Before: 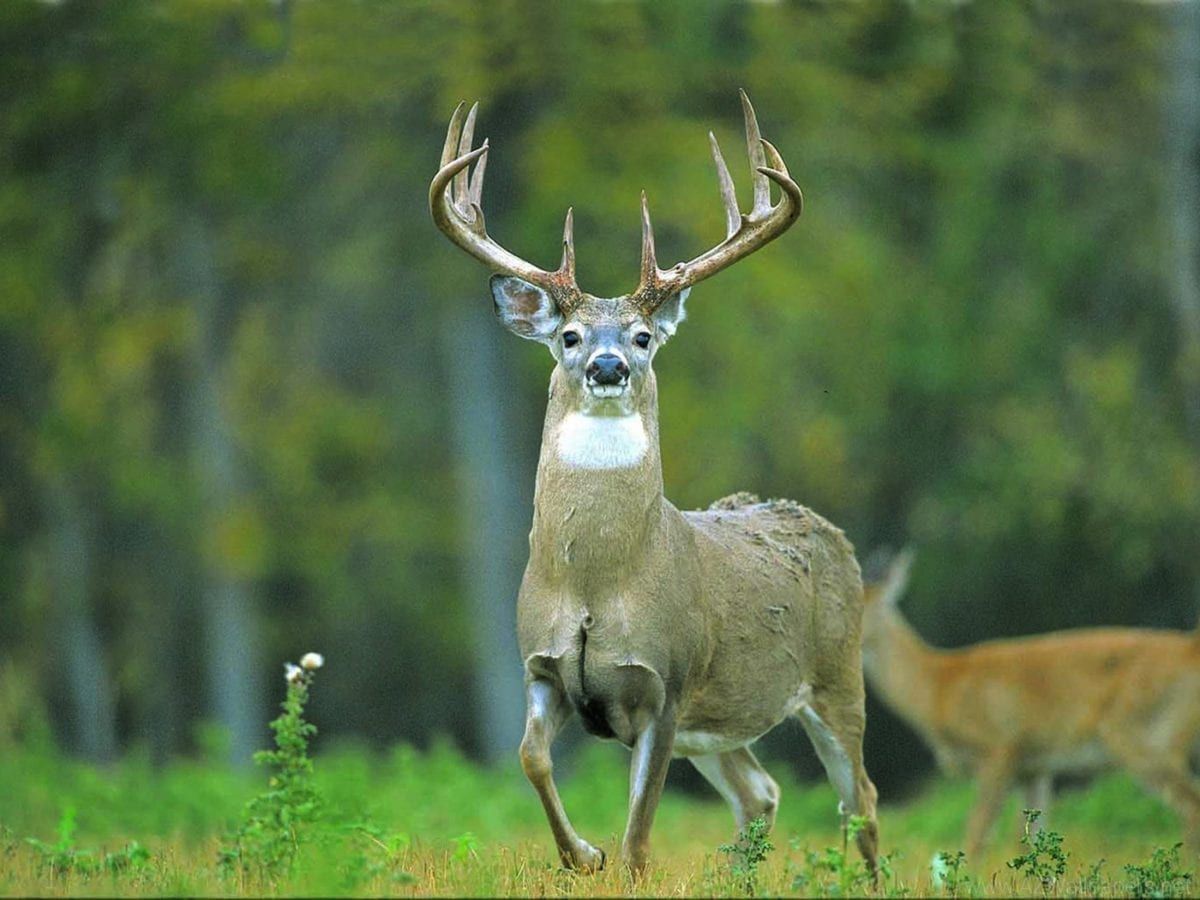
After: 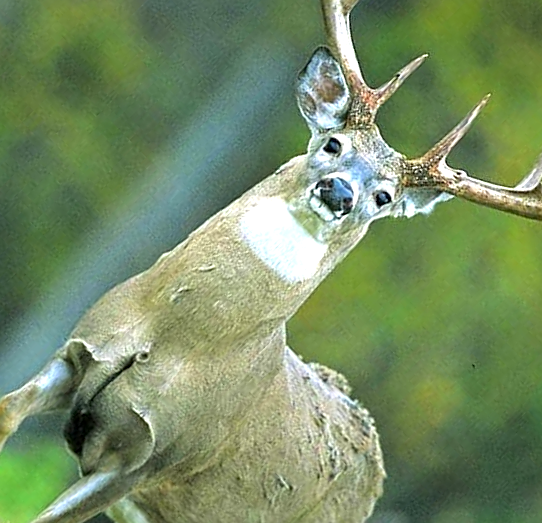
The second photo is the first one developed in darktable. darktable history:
crop and rotate: angle -45.67°, top 16.493%, right 0.787%, bottom 11.697%
sharpen: amount 0.538
exposure: black level correction 0.001, exposure 0.5 EV, compensate highlight preservation false
